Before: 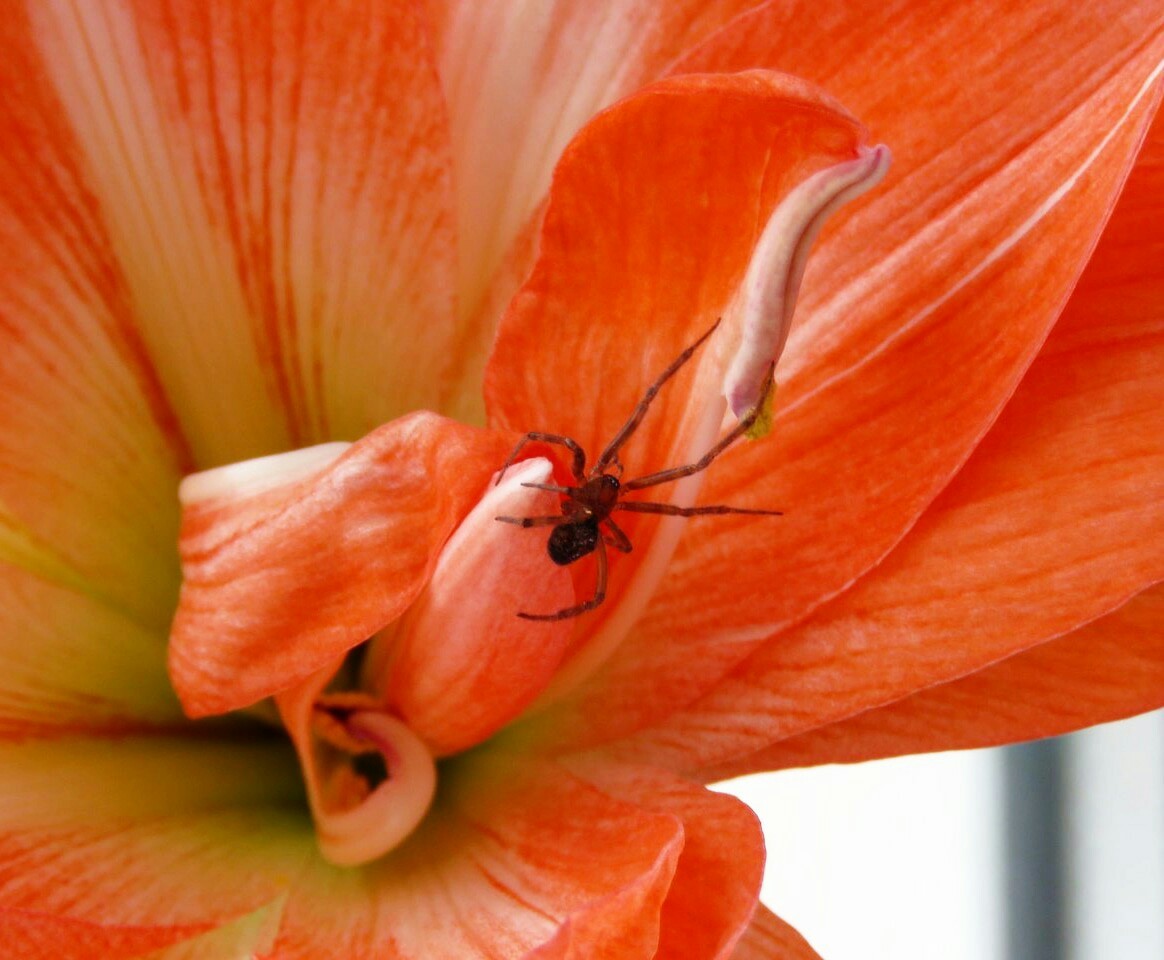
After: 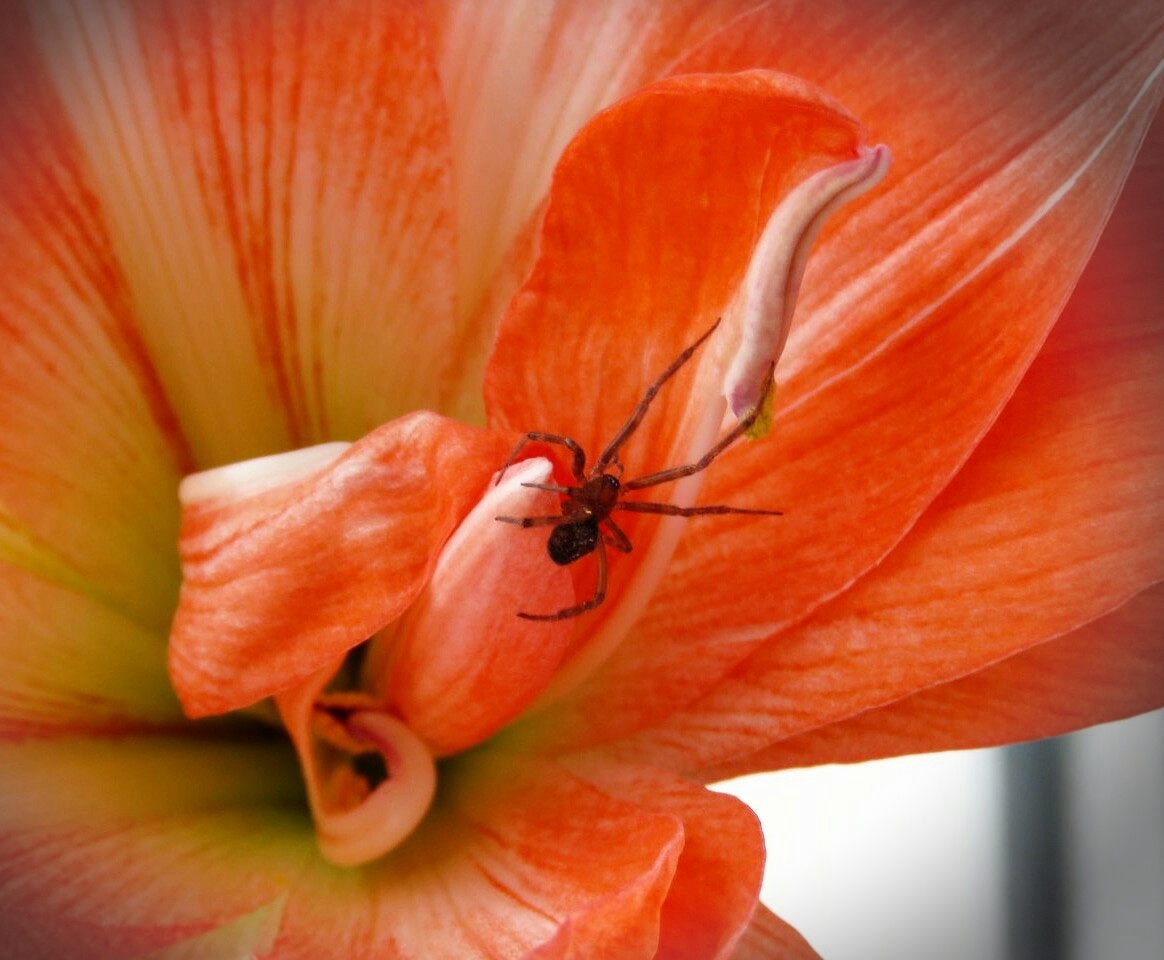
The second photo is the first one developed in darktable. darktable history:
vignetting: fall-off start 89.2%, fall-off radius 43.71%, brightness -0.727, saturation -0.487, center (-0.121, -0.003), width/height ratio 1.163, dithering 8-bit output, unbound false
